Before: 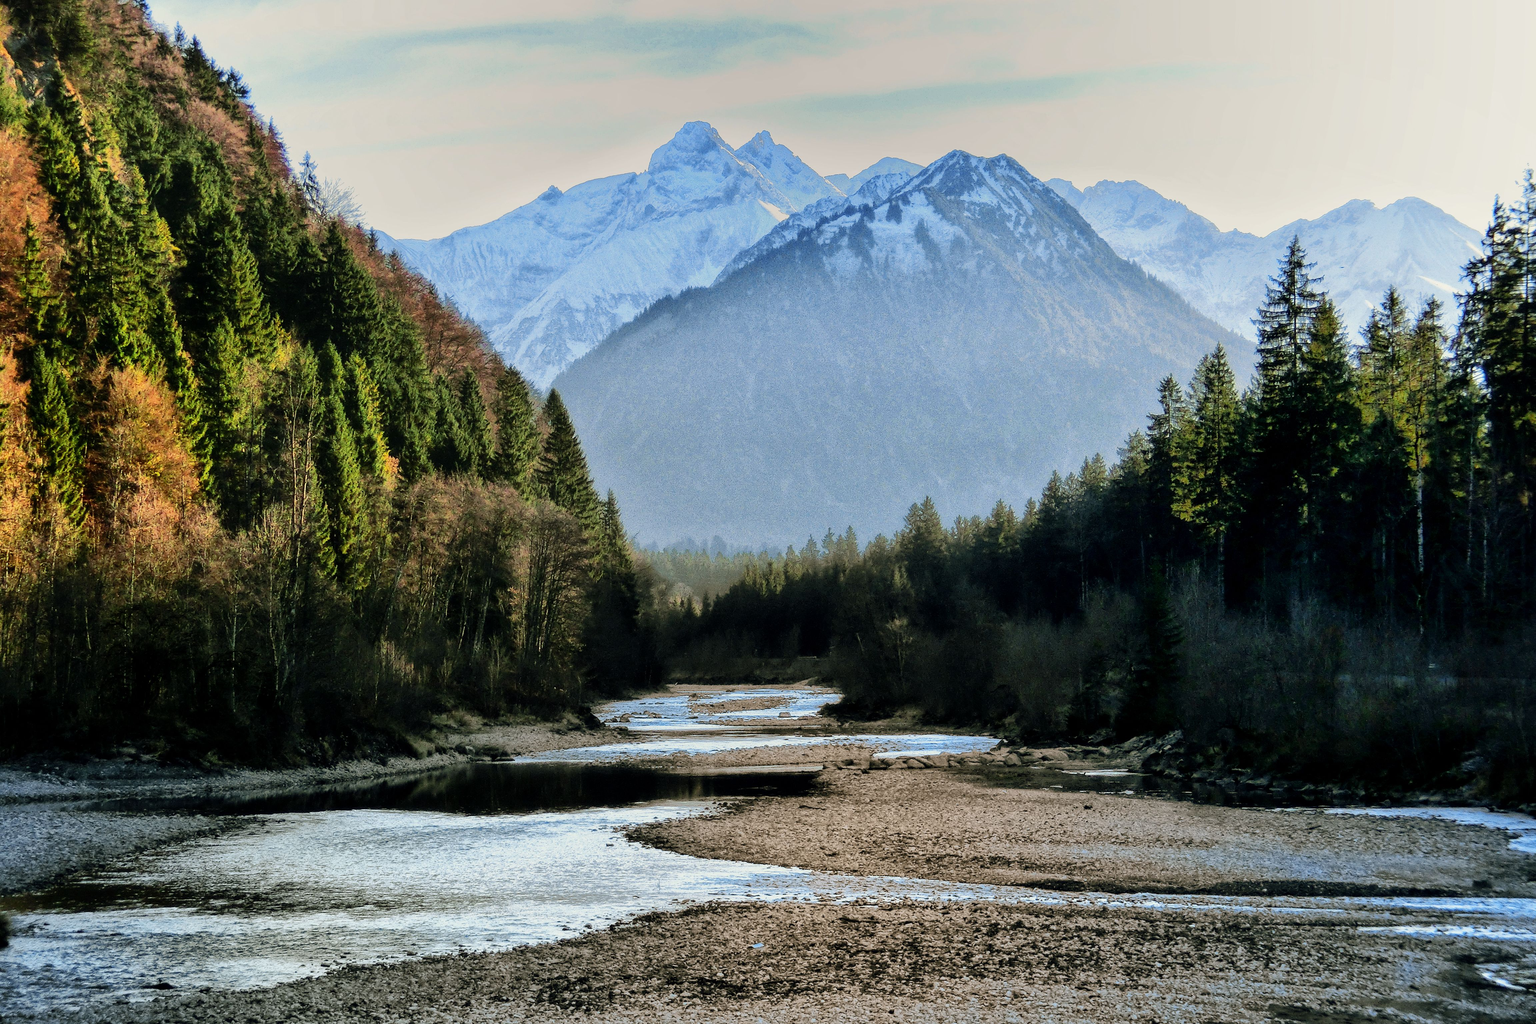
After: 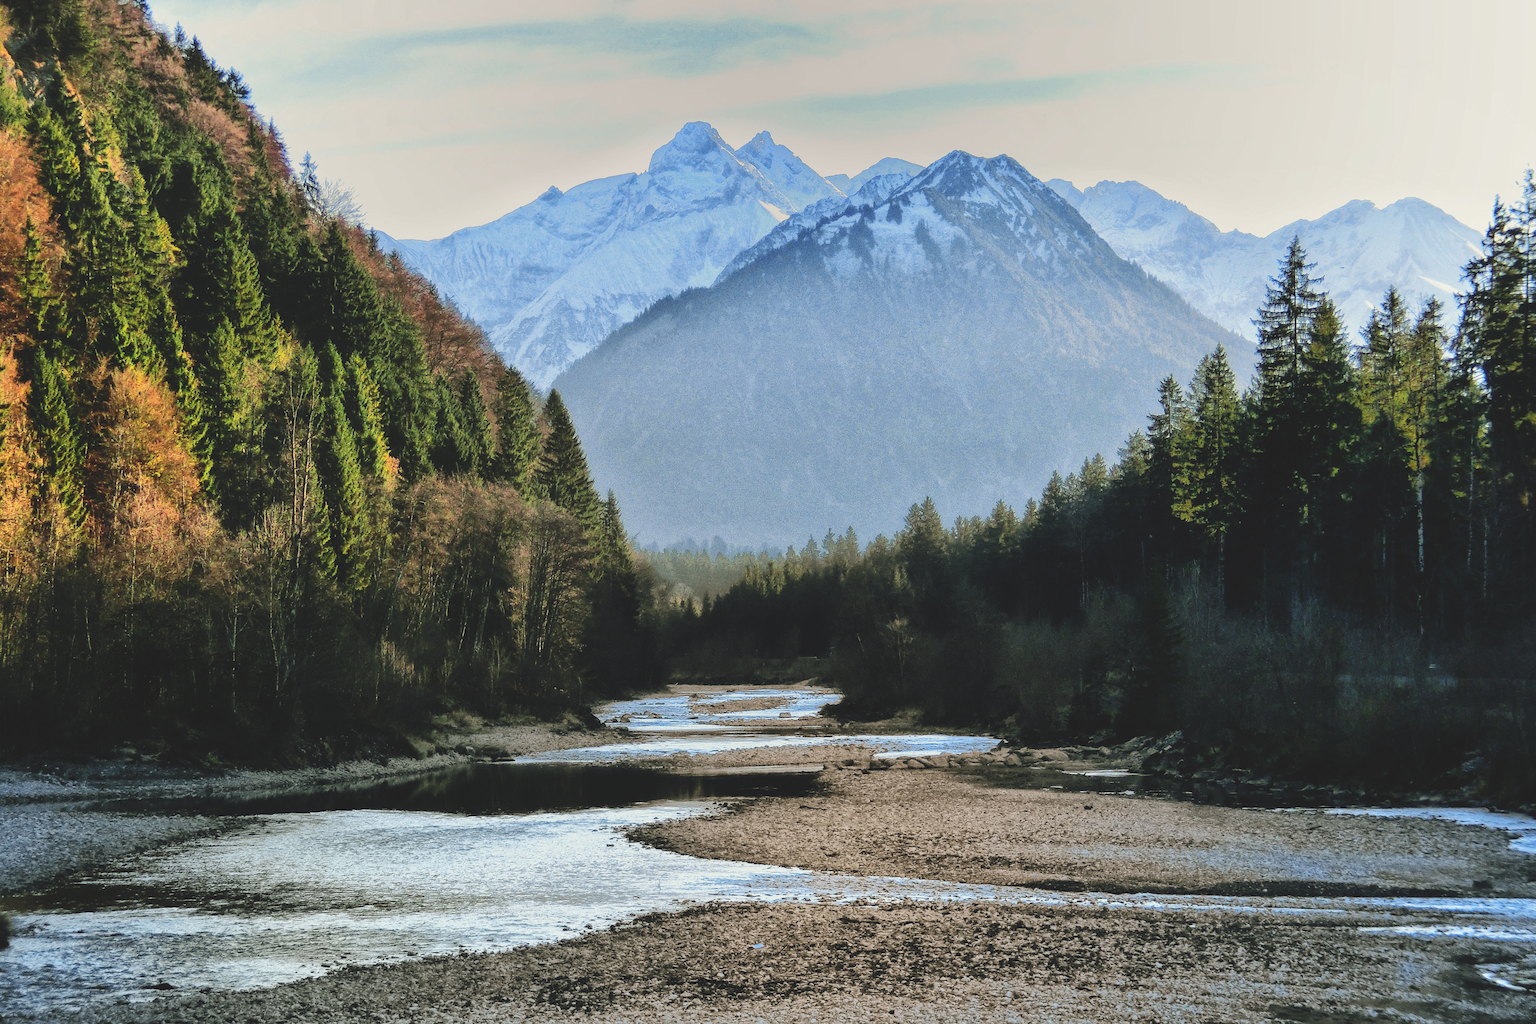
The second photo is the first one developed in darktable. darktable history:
exposure: black level correction -0.016, compensate highlight preservation false
